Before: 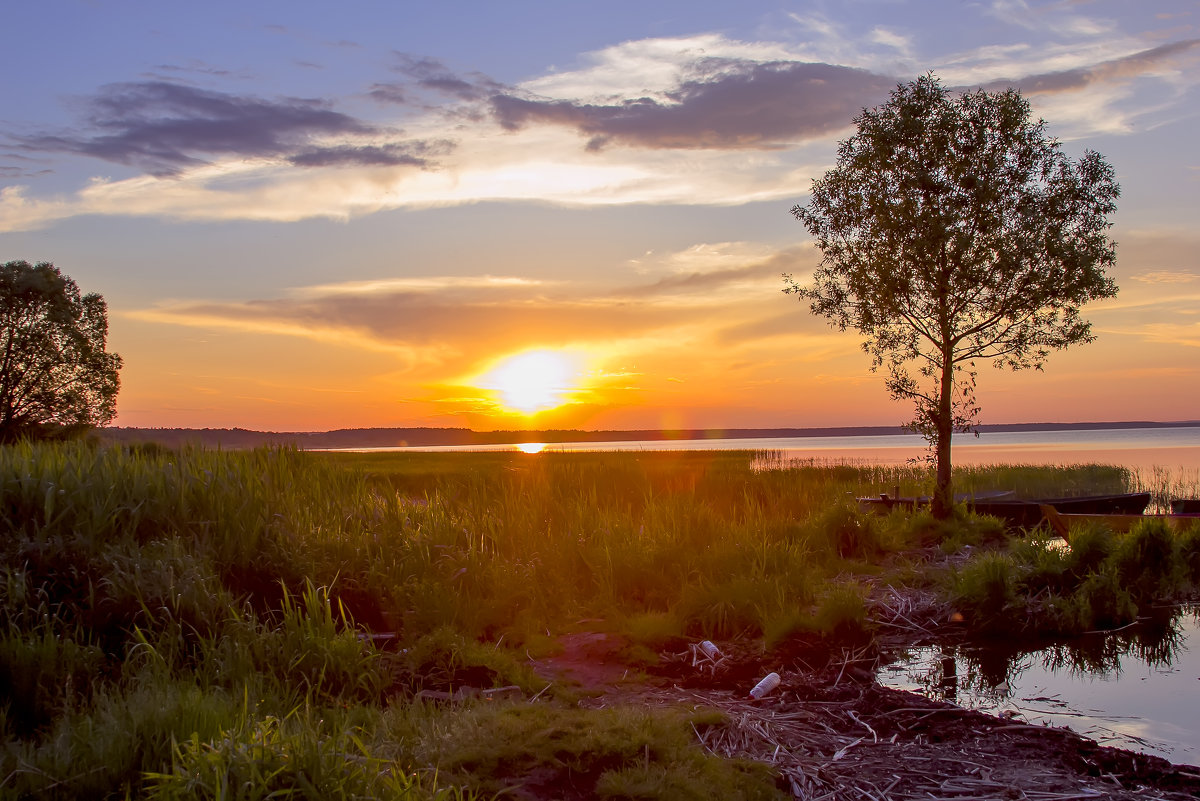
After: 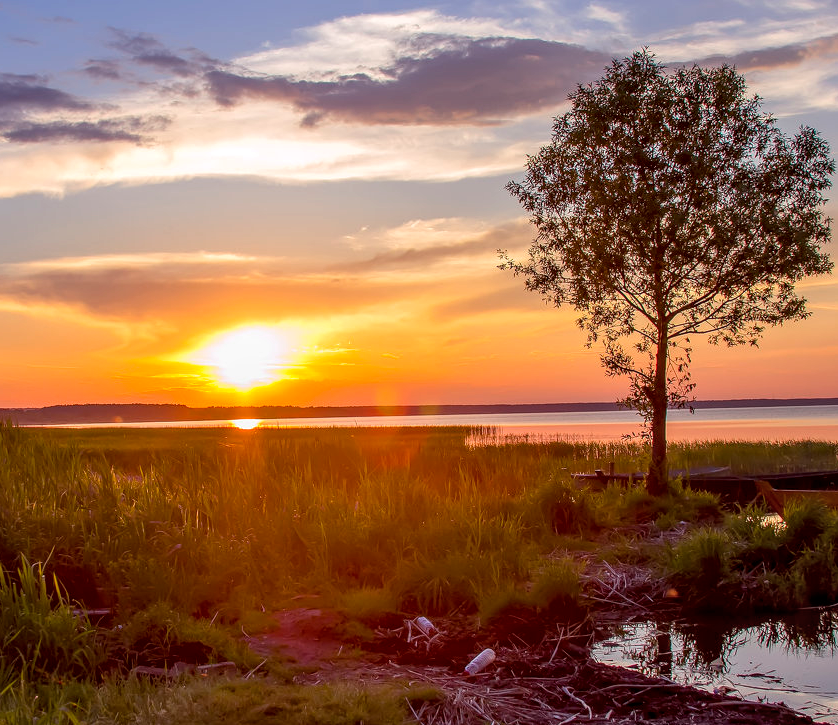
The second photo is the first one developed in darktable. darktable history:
crop and rotate: left 23.828%, top 3.067%, right 6.321%, bottom 6.408%
exposure: black level correction 0, exposure 0.691 EV, compensate exposure bias true, compensate highlight preservation false
local contrast: on, module defaults
